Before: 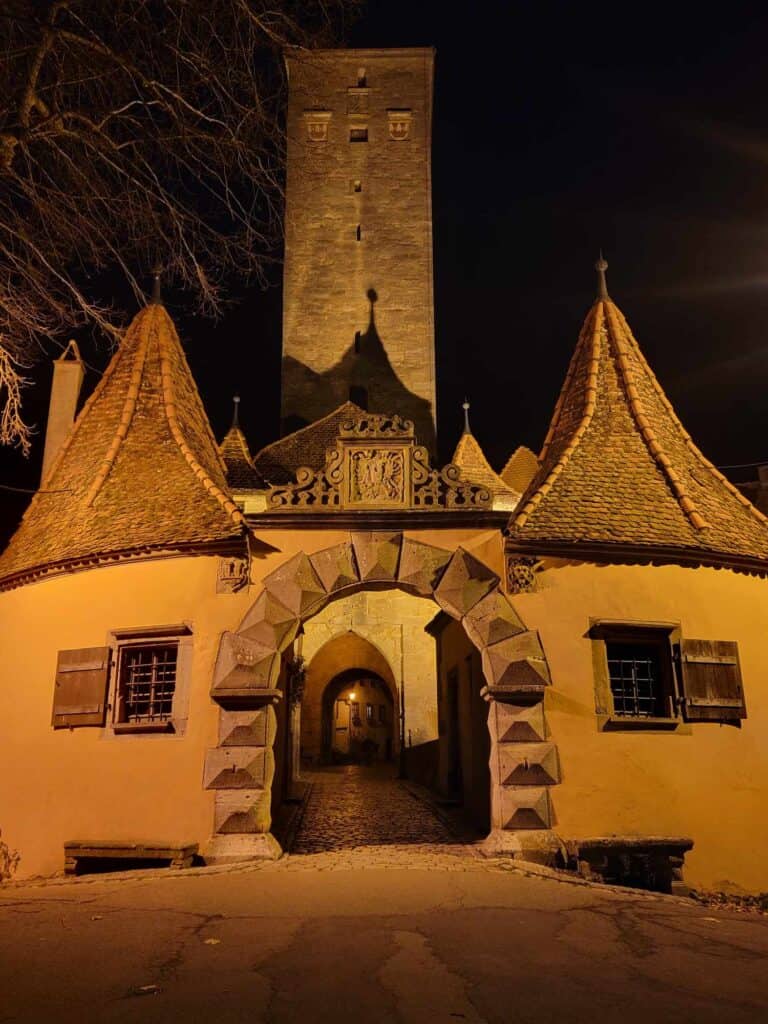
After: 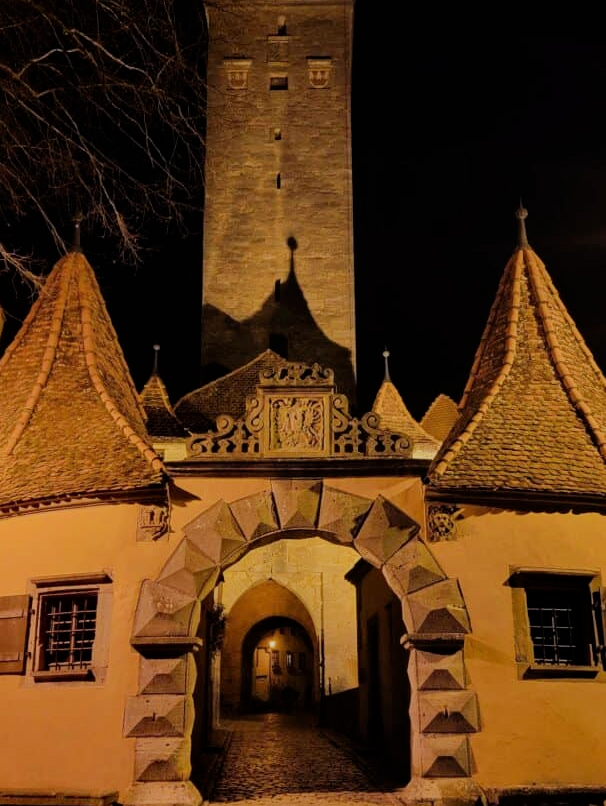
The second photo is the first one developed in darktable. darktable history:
filmic rgb: black relative exposure -7.65 EV, white relative exposure 4.56 EV, hardness 3.61
crop and rotate: left 10.541%, top 5.122%, right 10.481%, bottom 16.161%
